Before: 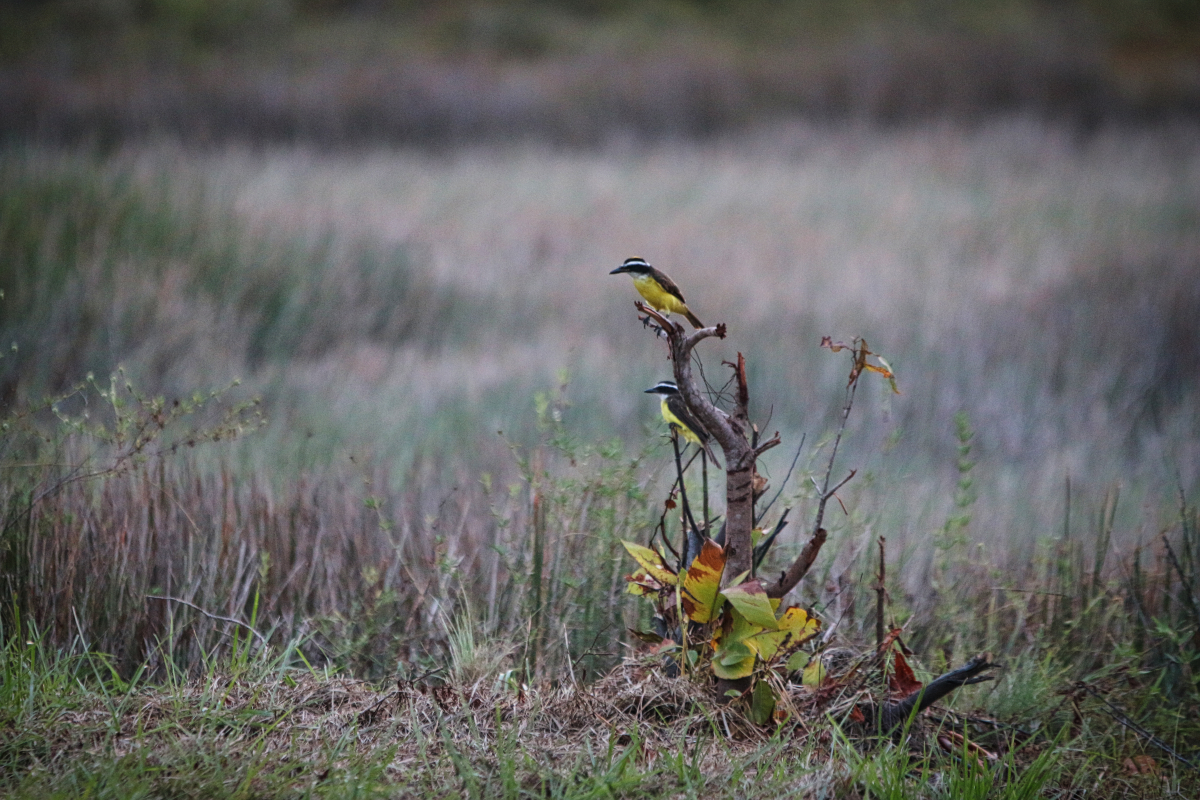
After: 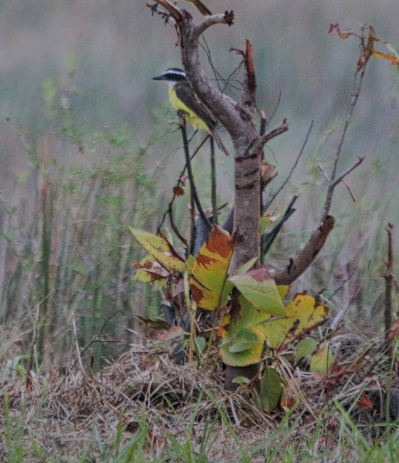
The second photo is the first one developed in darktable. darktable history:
crop: left 41.064%, top 39.169%, right 25.61%, bottom 2.909%
filmic rgb: middle gray luminance 4.46%, black relative exposure -12.97 EV, white relative exposure 5.01 EV, target black luminance 0%, hardness 5.16, latitude 59.49%, contrast 0.773, highlights saturation mix 5.54%, shadows ↔ highlights balance 26.09%
shadows and highlights: shadows 39.25, highlights -60.1
